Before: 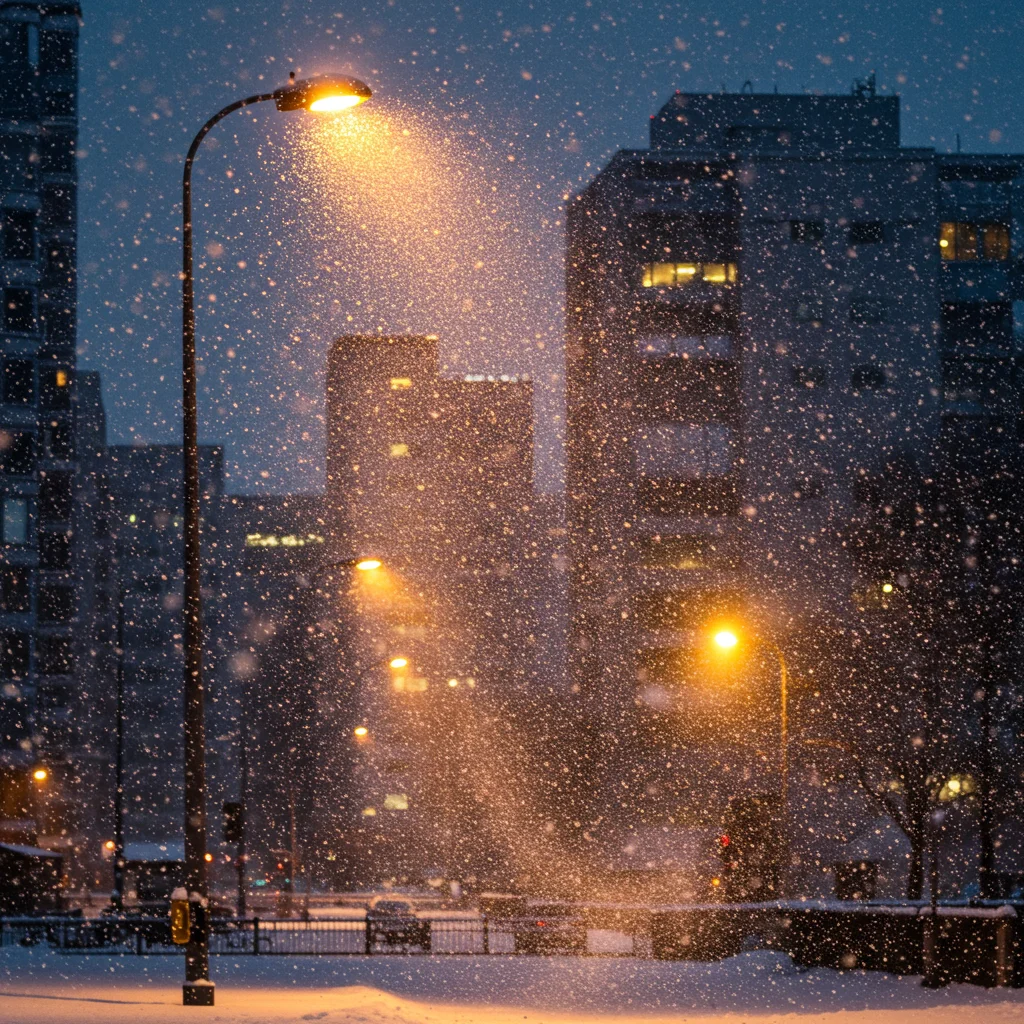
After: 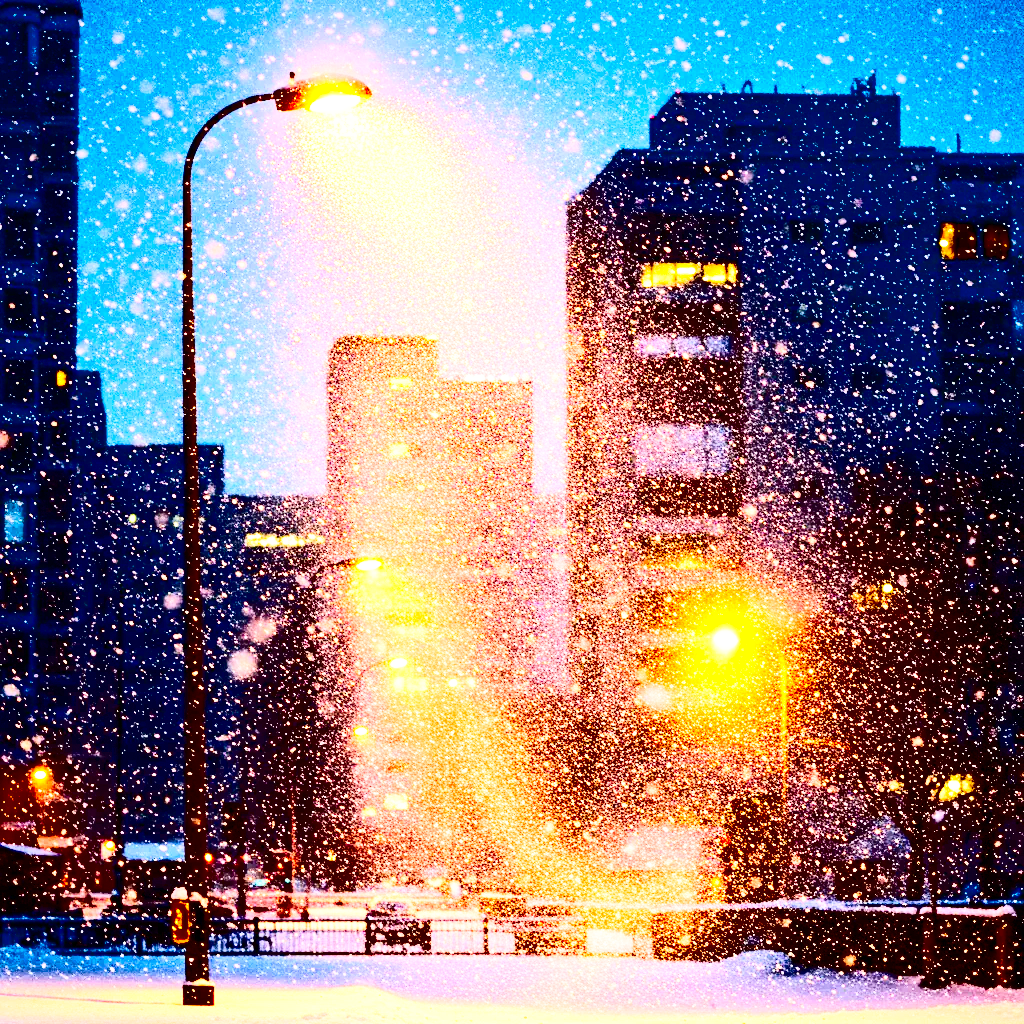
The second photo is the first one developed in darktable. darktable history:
base curve: curves: ch0 [(0, 0.003) (0.001, 0.002) (0.006, 0.004) (0.02, 0.022) (0.048, 0.086) (0.094, 0.234) (0.162, 0.431) (0.258, 0.629) (0.385, 0.8) (0.548, 0.918) (0.751, 0.988) (1, 1)], preserve colors none
exposure: black level correction 0, exposure 0.953 EV, compensate exposure bias true, compensate highlight preservation false
contrast brightness saturation: contrast 0.77, brightness -1, saturation 1
